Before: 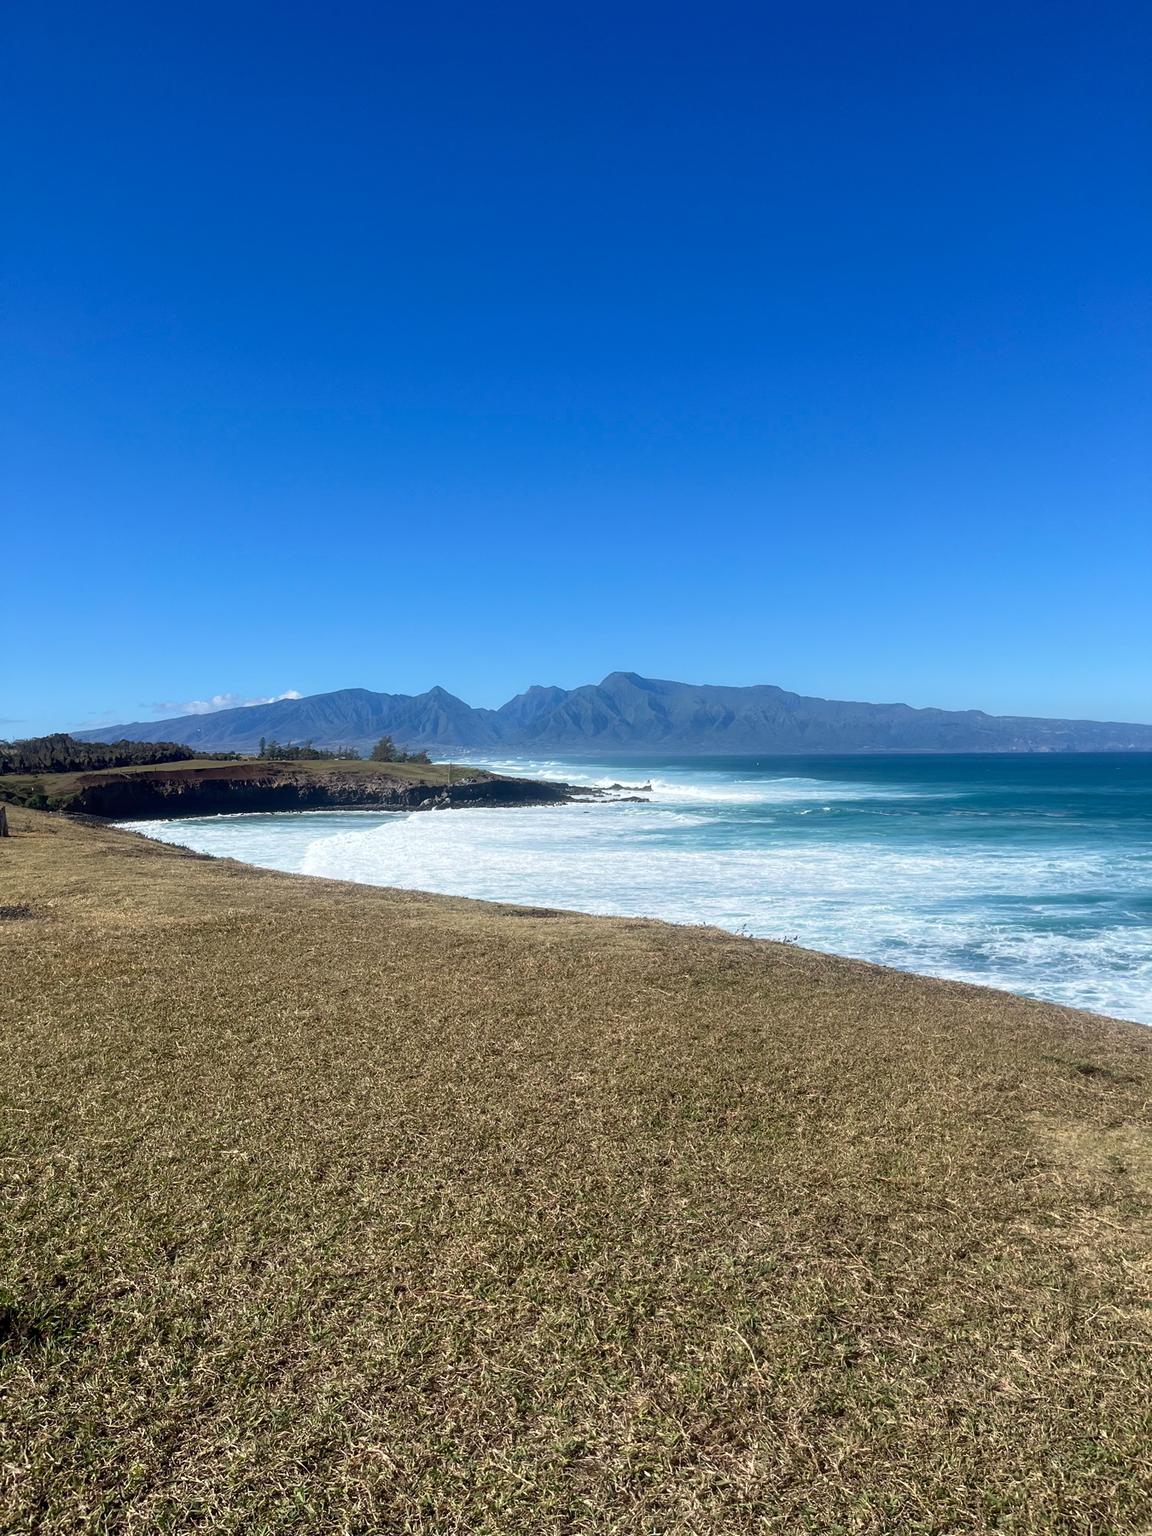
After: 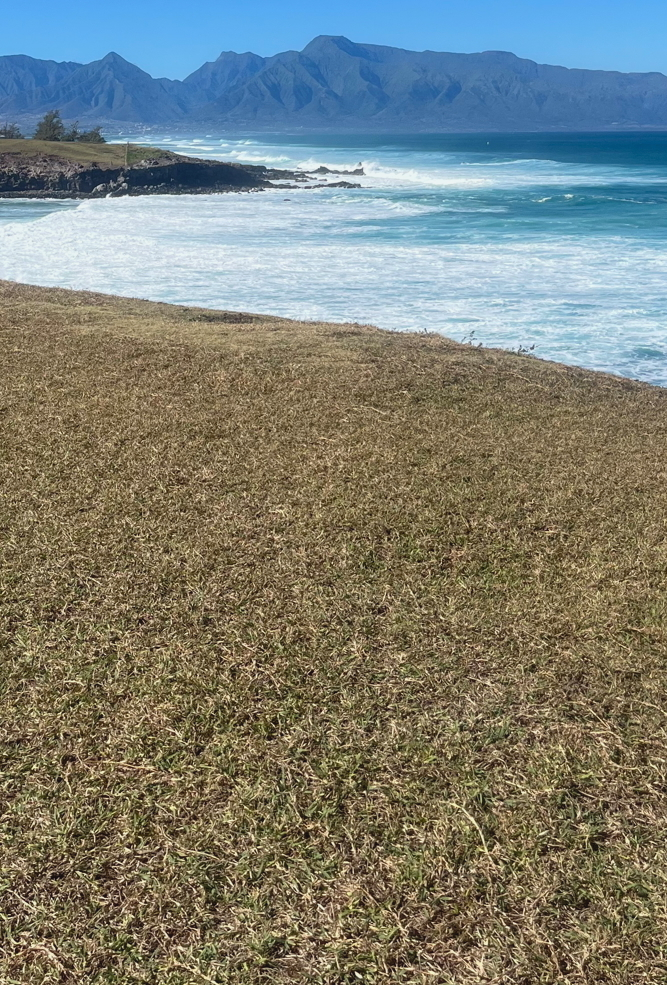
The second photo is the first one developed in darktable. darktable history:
contrast brightness saturation: contrast -0.11
local contrast: highlights 100%, shadows 100%, detail 120%, midtone range 0.2
crop: left 29.672%, top 41.786%, right 20.851%, bottom 3.487%
